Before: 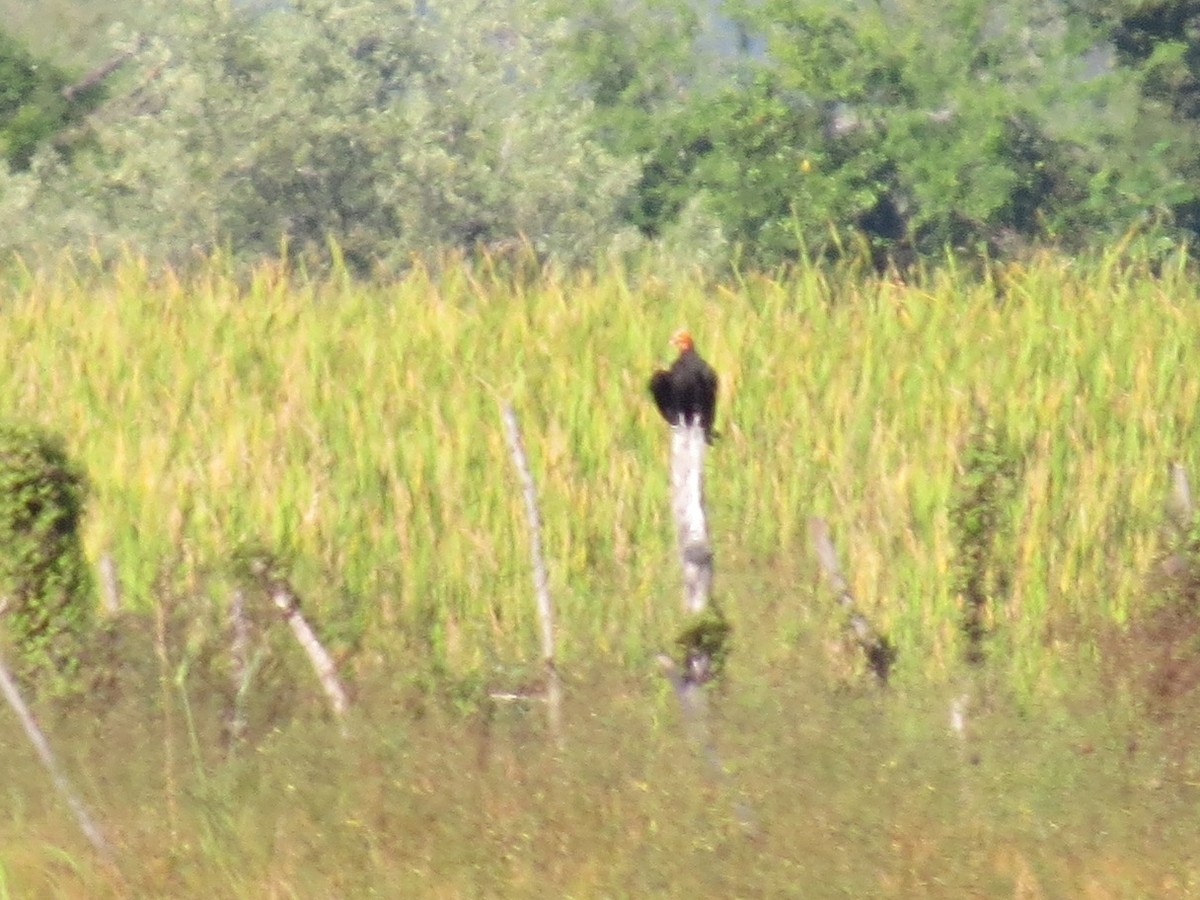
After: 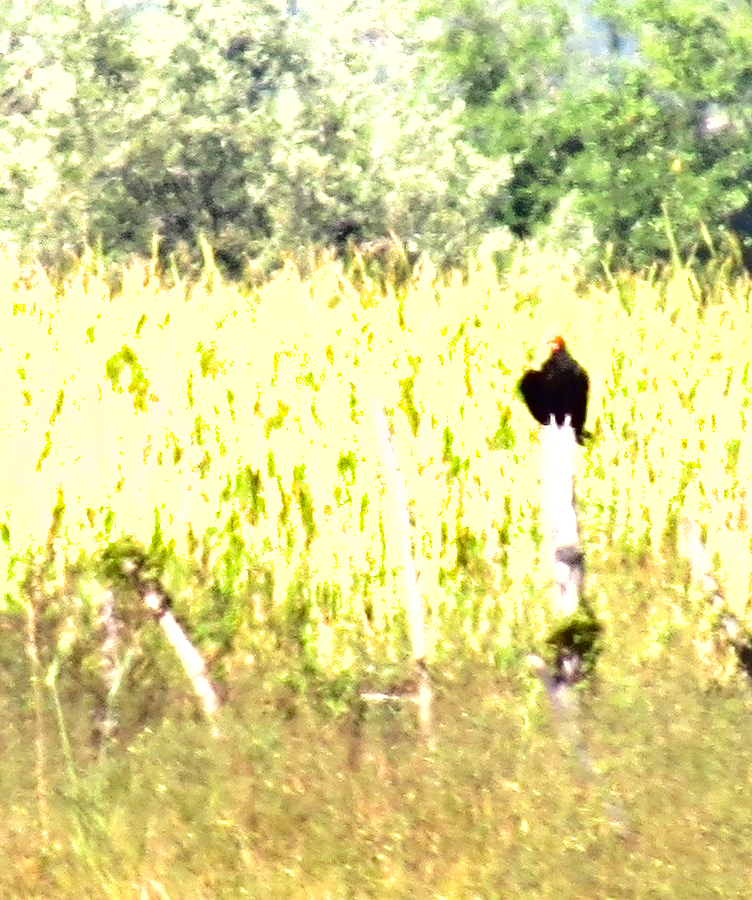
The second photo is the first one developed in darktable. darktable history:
exposure: black level correction 0.001, exposure 0.965 EV, compensate exposure bias true, compensate highlight preservation false
crop: left 10.791%, right 26.509%
tone equalizer: edges refinement/feathering 500, mask exposure compensation -1.57 EV, preserve details no
base curve: preserve colors none
shadows and highlights: soften with gaussian
